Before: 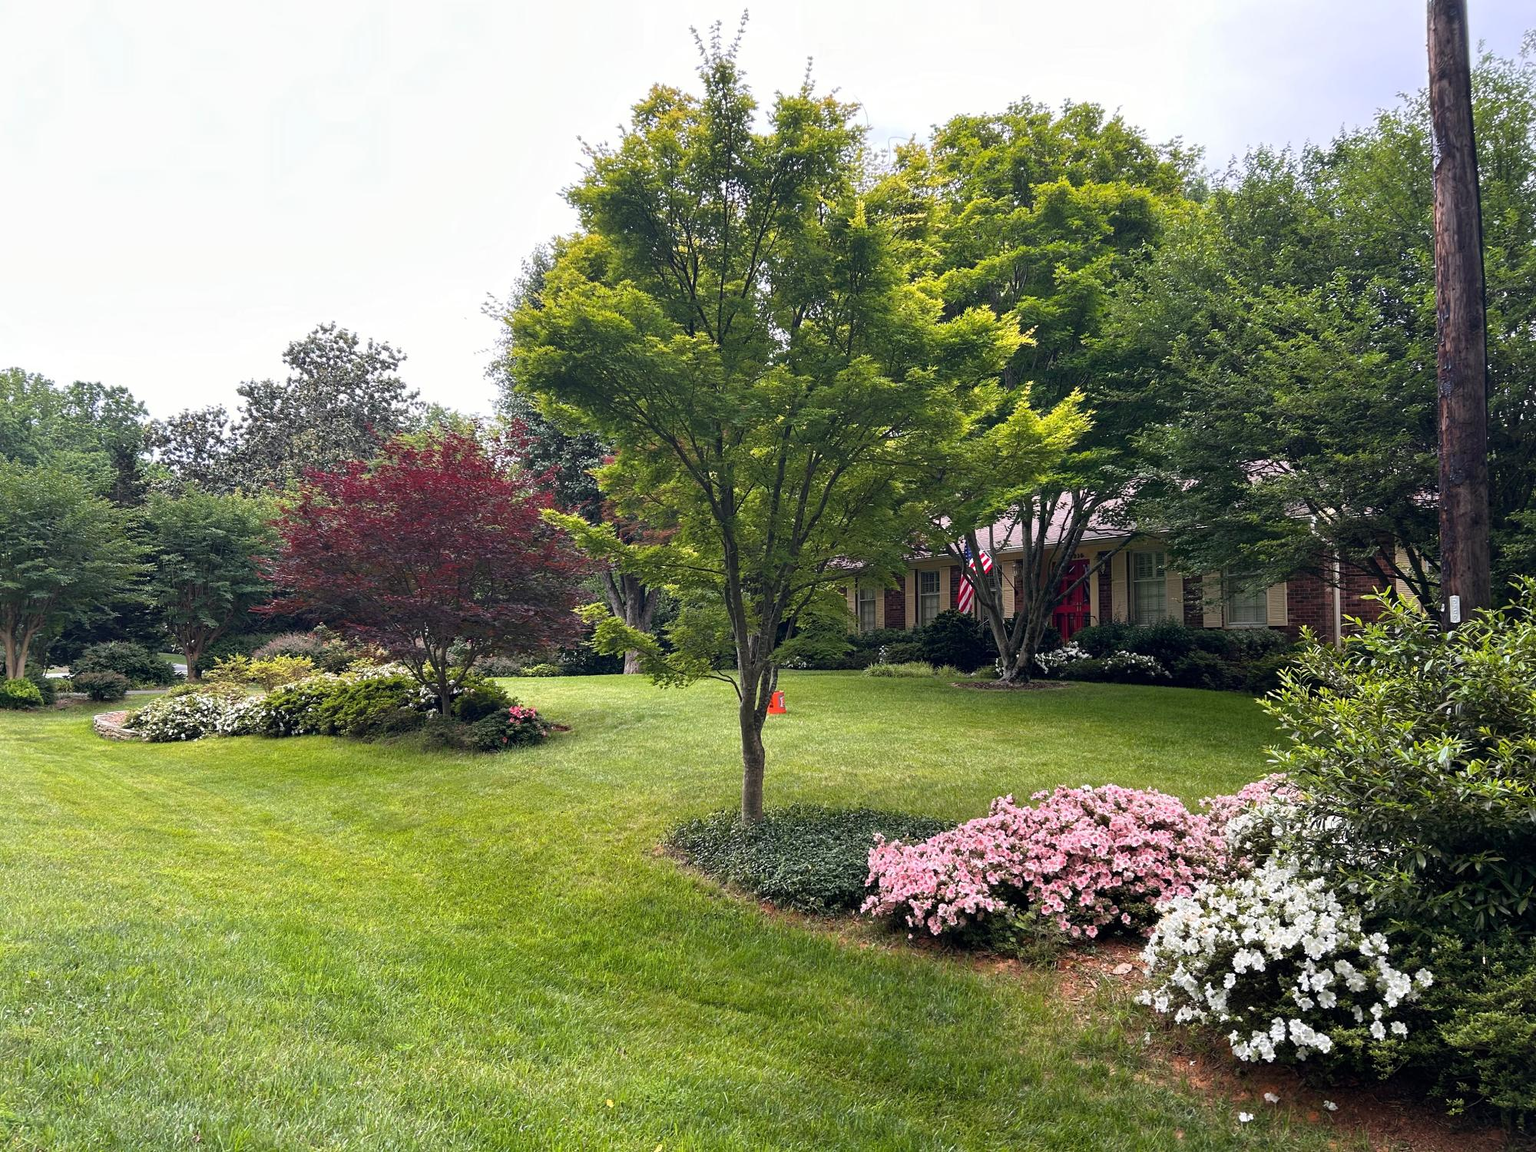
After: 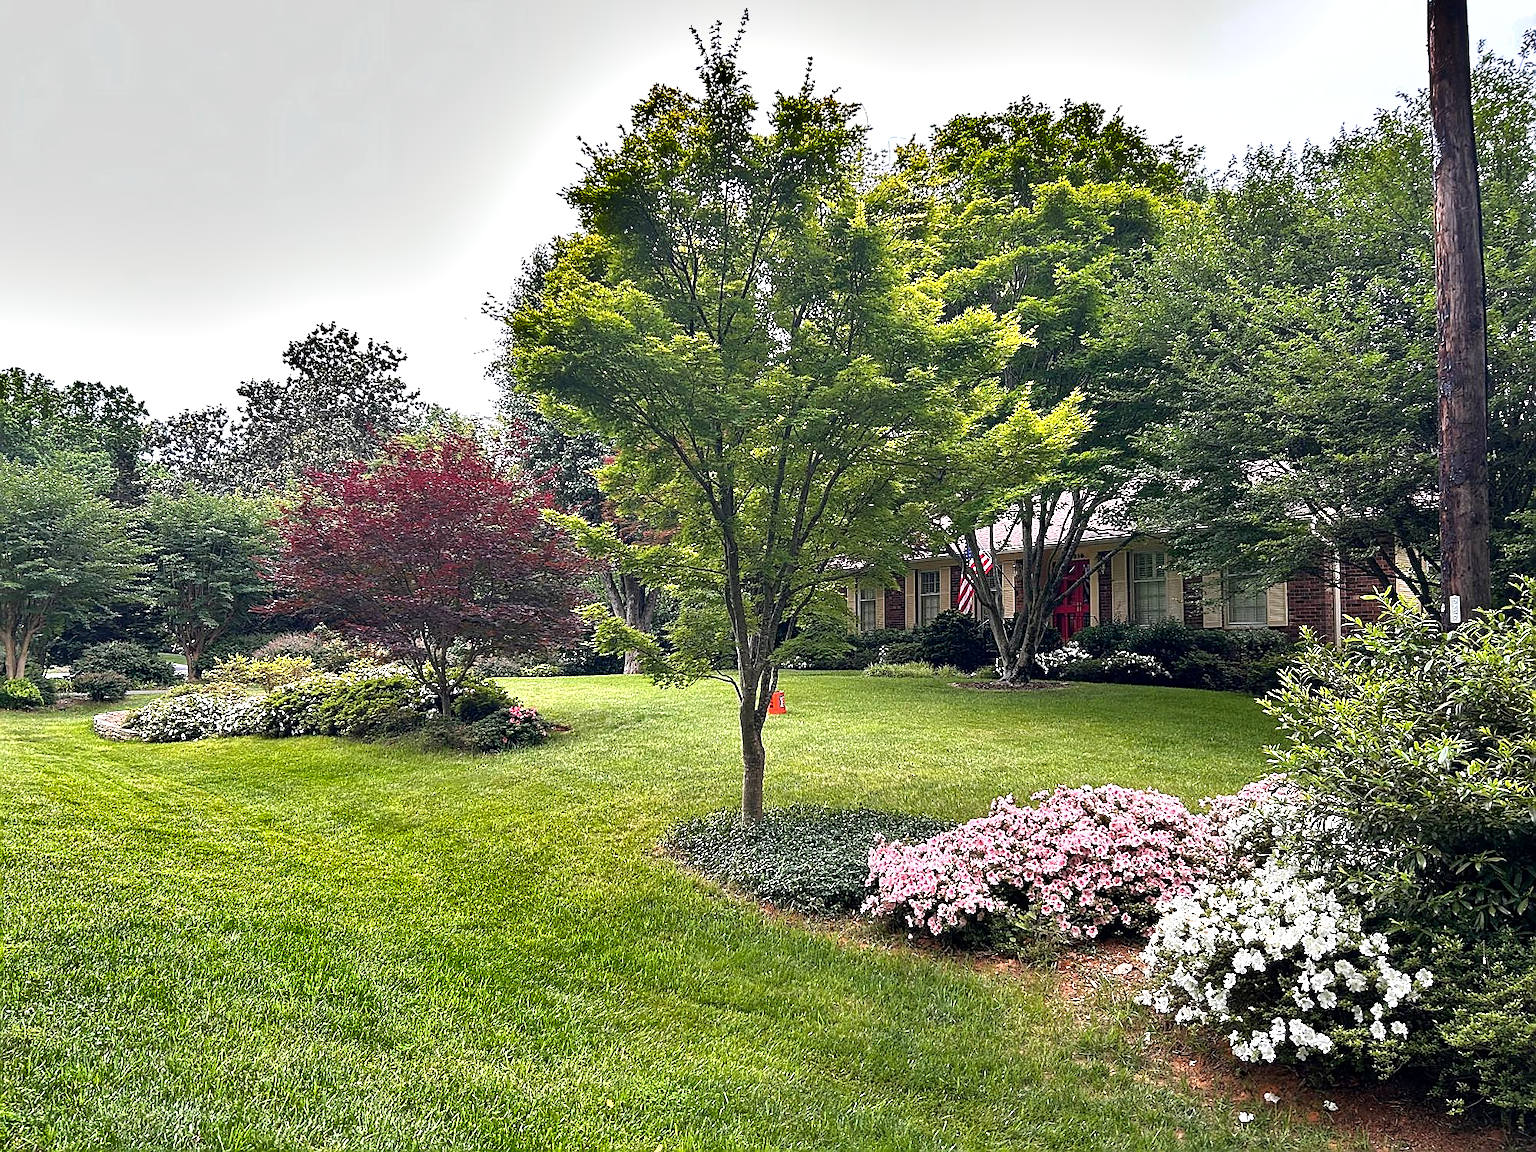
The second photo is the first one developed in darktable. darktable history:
sharpen: radius 1.4, amount 1.25, threshold 0.7
exposure: black level correction 0.001, exposure 0.5 EV, compensate exposure bias true, compensate highlight preservation false
shadows and highlights: shadows 20.91, highlights -82.73, soften with gaussian
